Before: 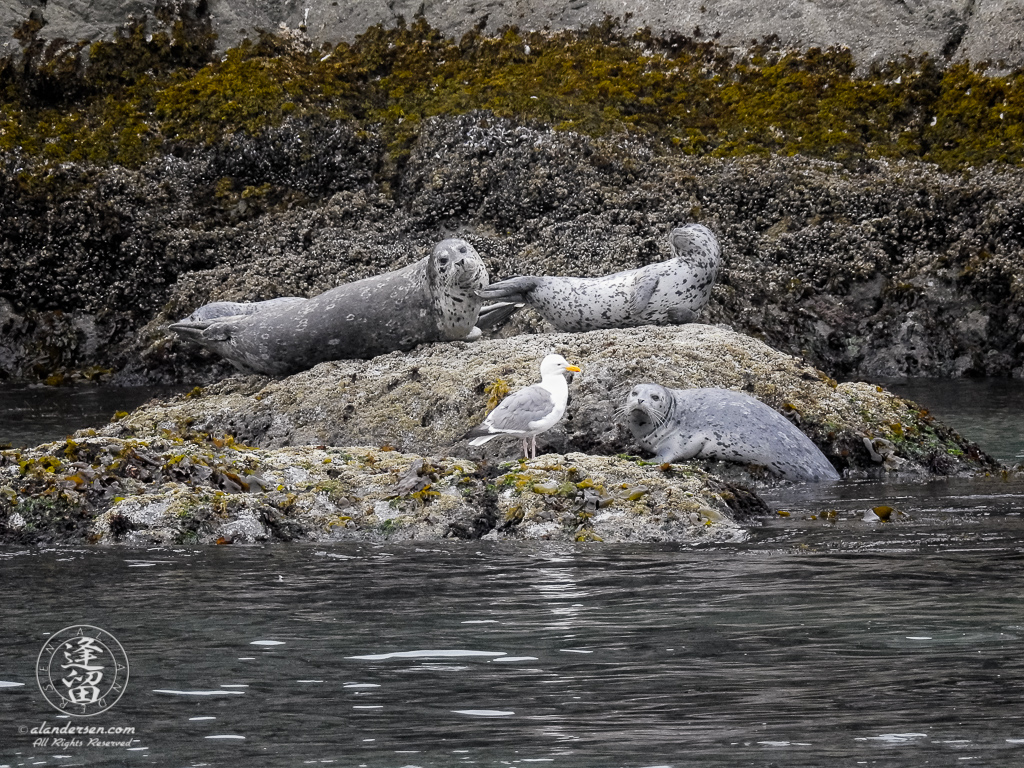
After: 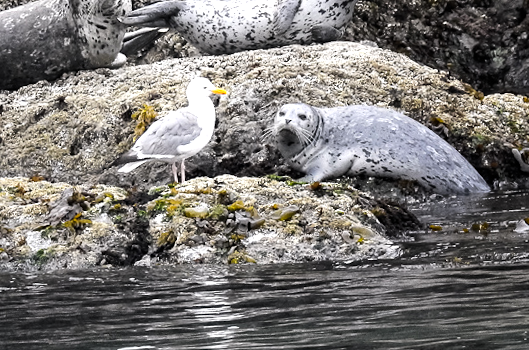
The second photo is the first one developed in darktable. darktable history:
rotate and perspective: rotation -2.29°, automatic cropping off
crop: left 35.03%, top 36.625%, right 14.663%, bottom 20.057%
tone equalizer "contrast tone curve: medium": -8 EV -0.75 EV, -7 EV -0.7 EV, -6 EV -0.6 EV, -5 EV -0.4 EV, -3 EV 0.4 EV, -2 EV 0.6 EV, -1 EV 0.7 EV, +0 EV 0.75 EV, edges refinement/feathering 500, mask exposure compensation -1.57 EV, preserve details no
